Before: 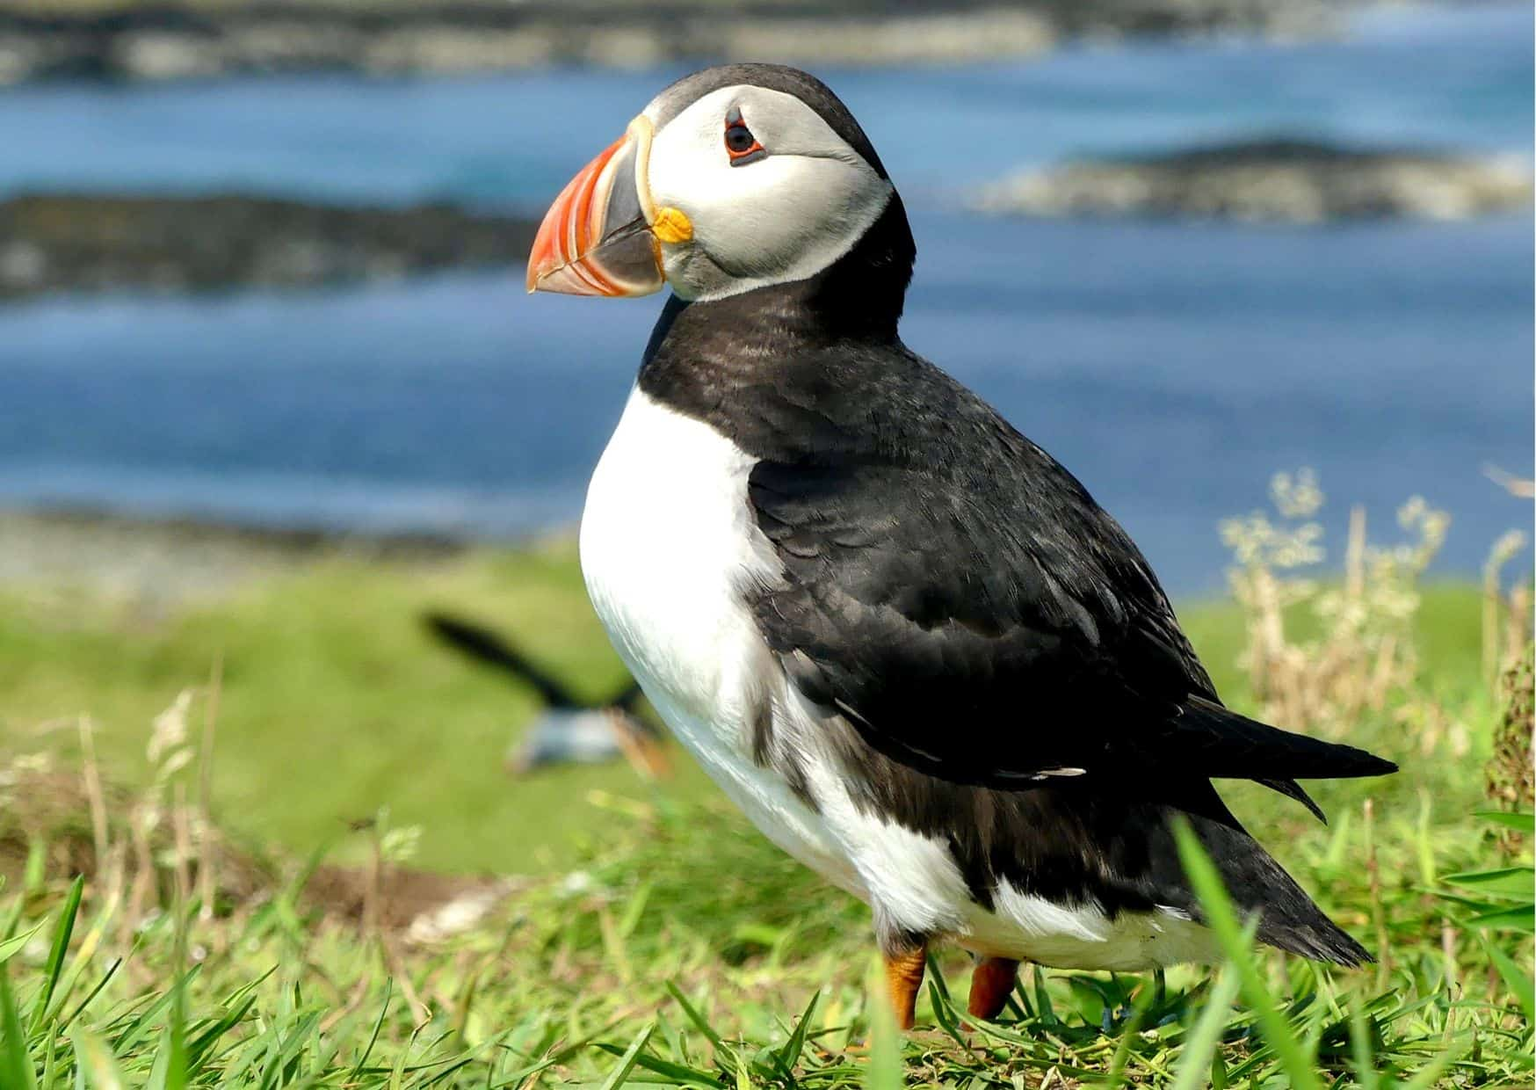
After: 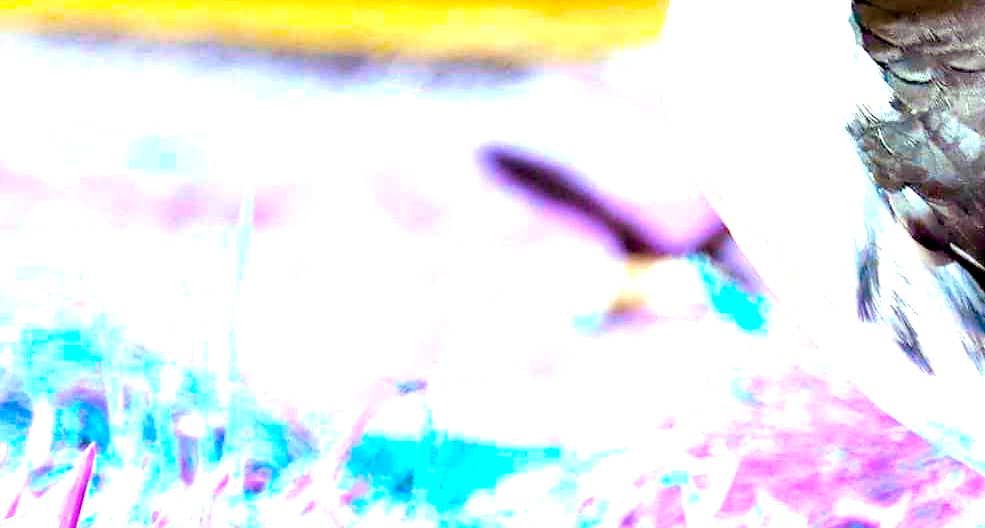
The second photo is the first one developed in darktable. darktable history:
haze removal: strength 0.29, distance 0.25, compatibility mode true, adaptive false
crop: top 44.483%, right 43.593%, bottom 12.892%
color balance rgb: hue shift 180°, global vibrance 50%, contrast 0.32%
exposure: exposure 2.04 EV, compensate highlight preservation false
color calibration: illuminant custom, x 0.348, y 0.366, temperature 4940.58 K
white balance: red 1.05, blue 1.072
rgb levels: mode RGB, independent channels, levels [[0, 0.474, 1], [0, 0.5, 1], [0, 0.5, 1]]
